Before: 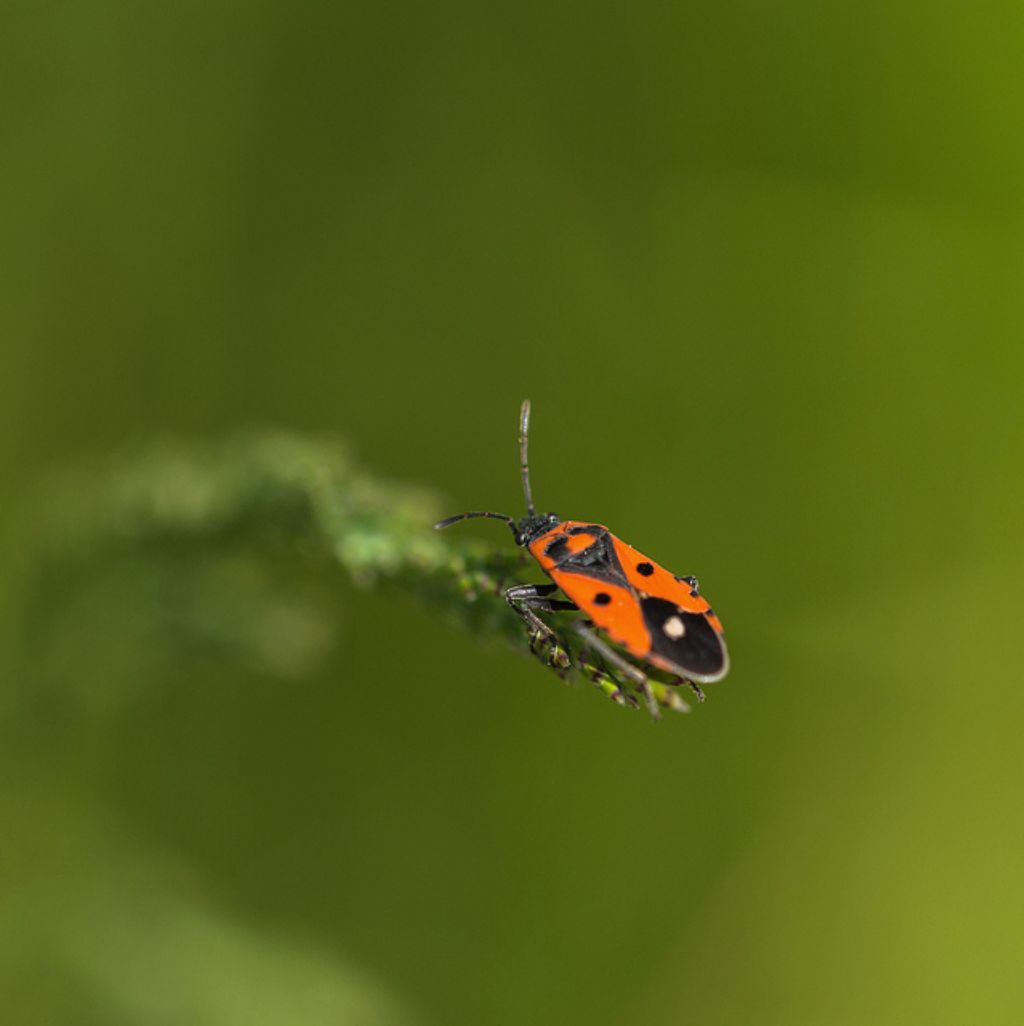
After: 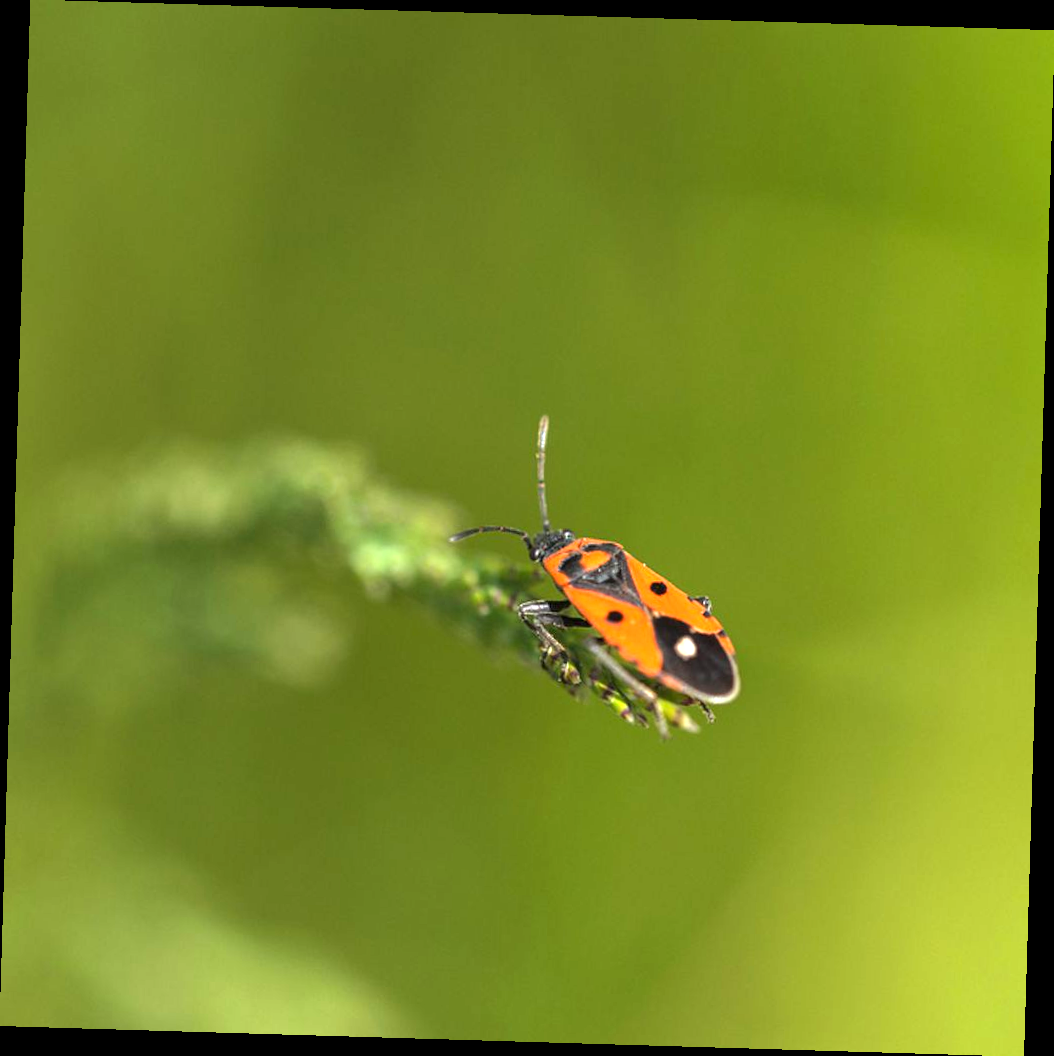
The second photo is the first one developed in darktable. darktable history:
rotate and perspective: rotation 1.72°, automatic cropping off
exposure: exposure 1.223 EV, compensate highlight preservation false
